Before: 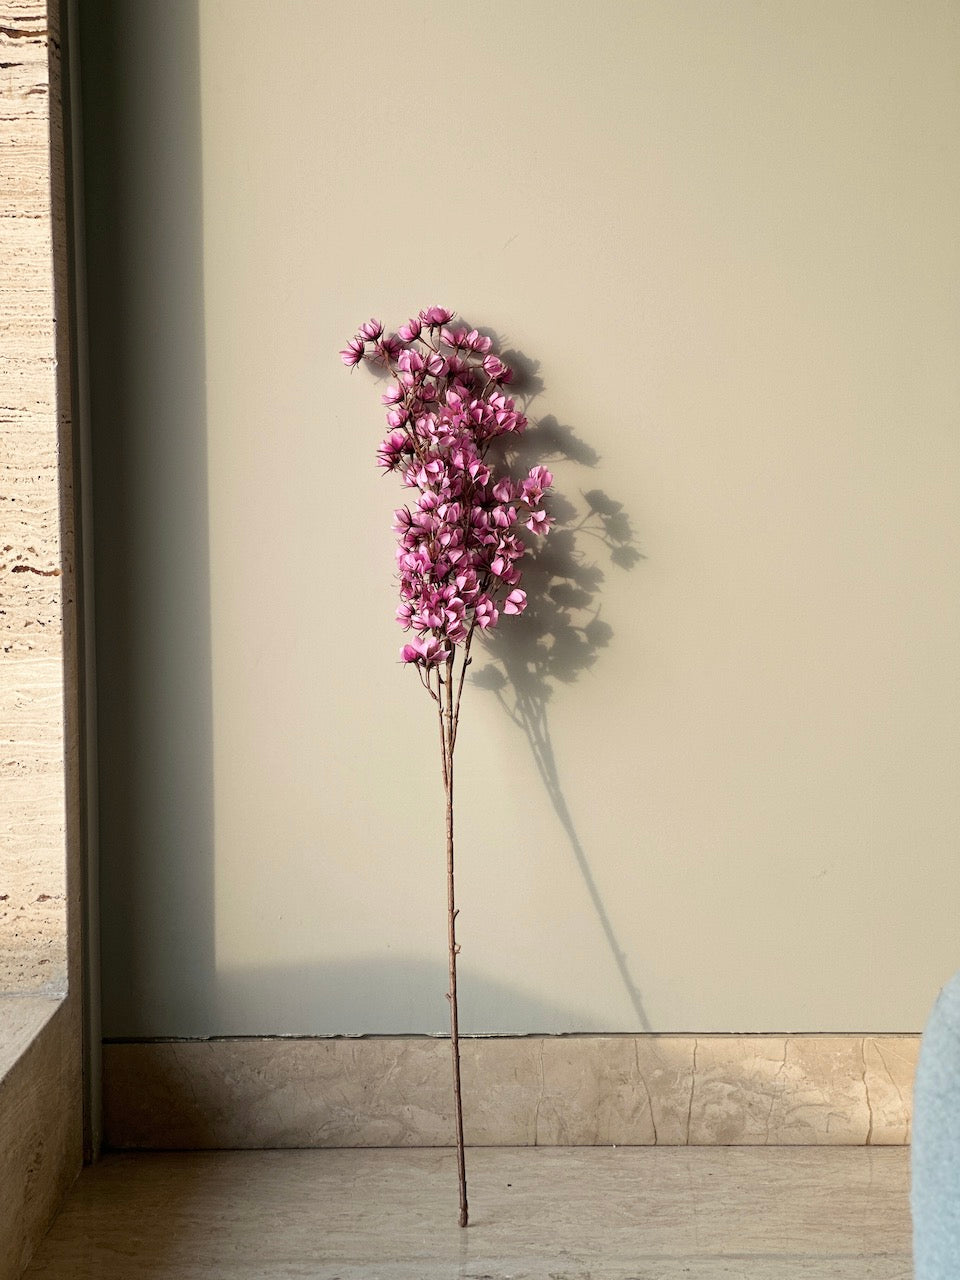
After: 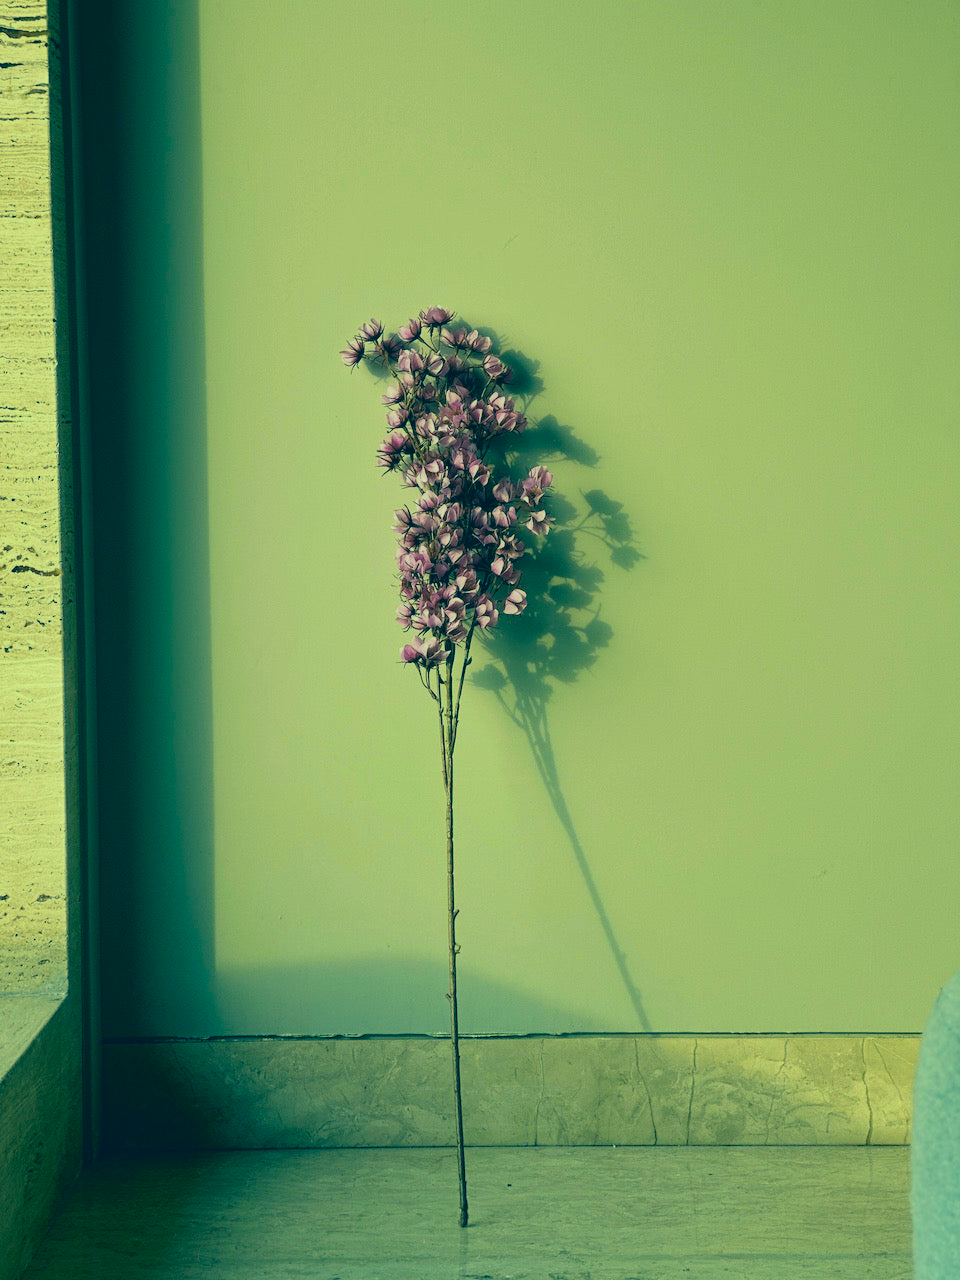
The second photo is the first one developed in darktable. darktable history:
white balance: emerald 1
color correction: highlights a* -15.58, highlights b* 40, shadows a* -40, shadows b* -26.18
shadows and highlights: radius 121.13, shadows 21.4, white point adjustment -9.72, highlights -14.39, soften with gaussian
